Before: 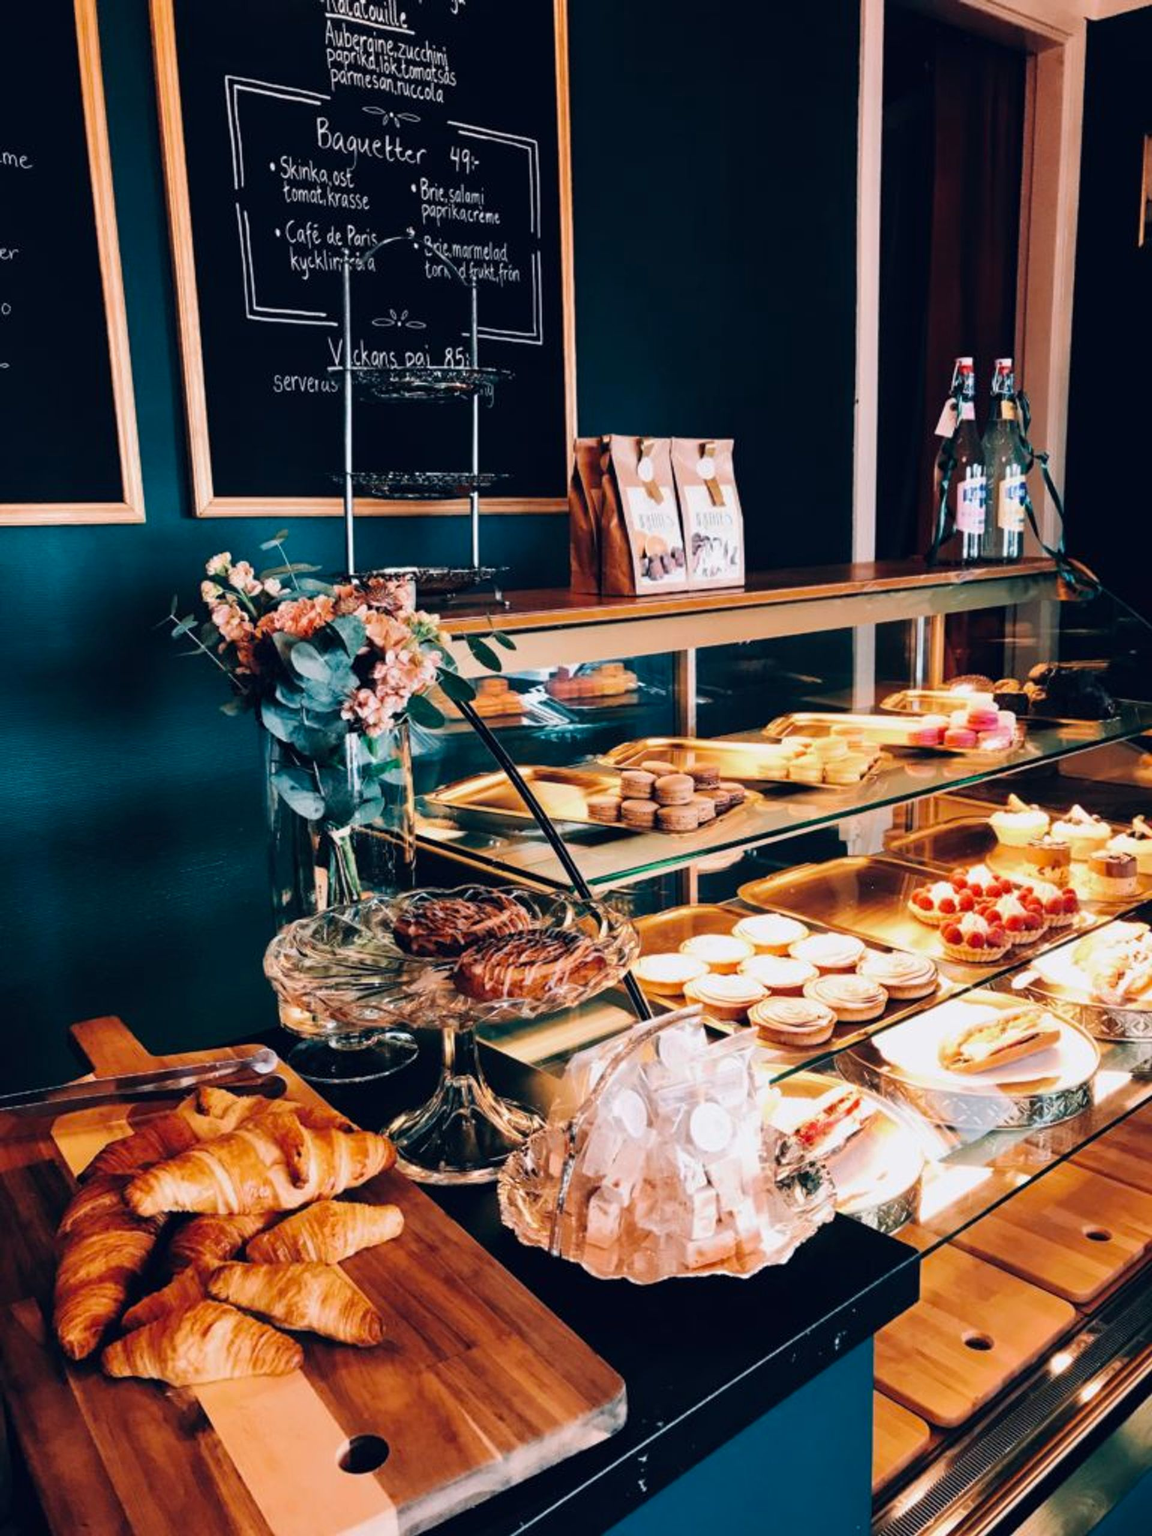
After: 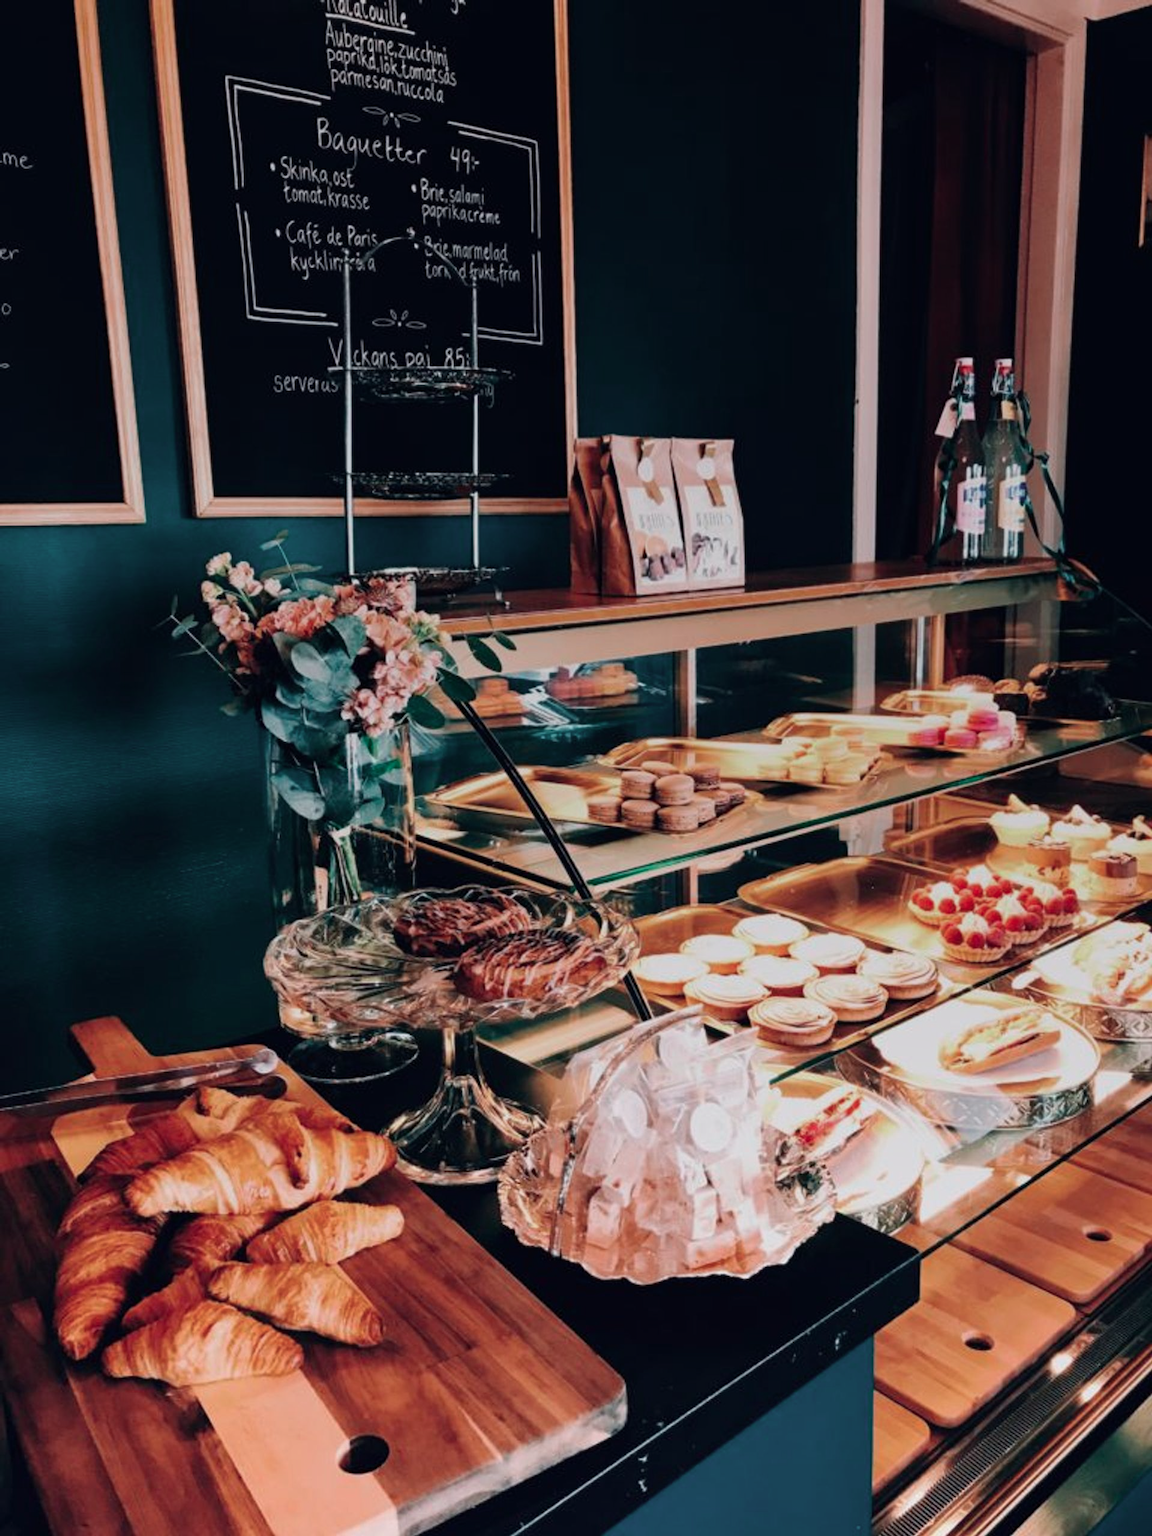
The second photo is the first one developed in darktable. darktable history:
color contrast: blue-yellow contrast 0.7
graduated density: rotation 5.63°, offset 76.9
